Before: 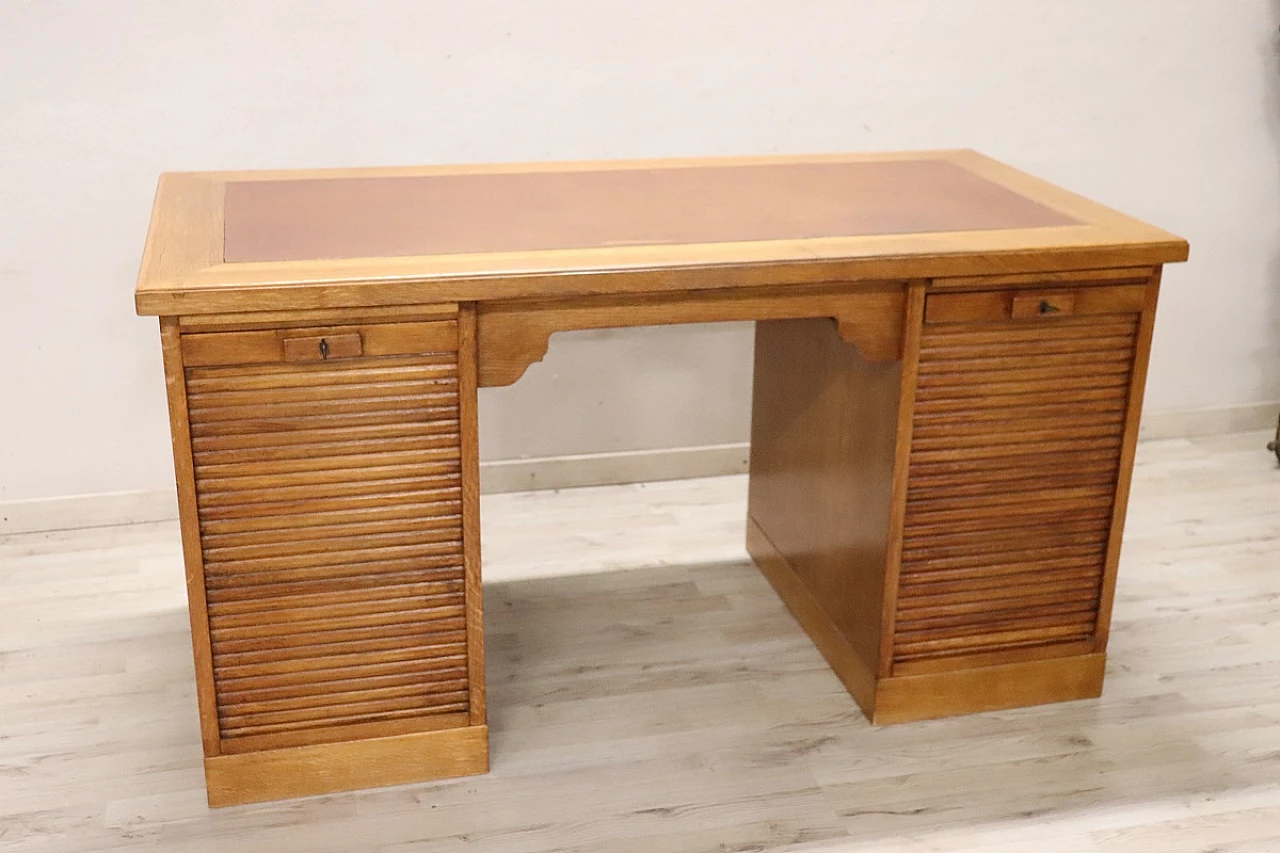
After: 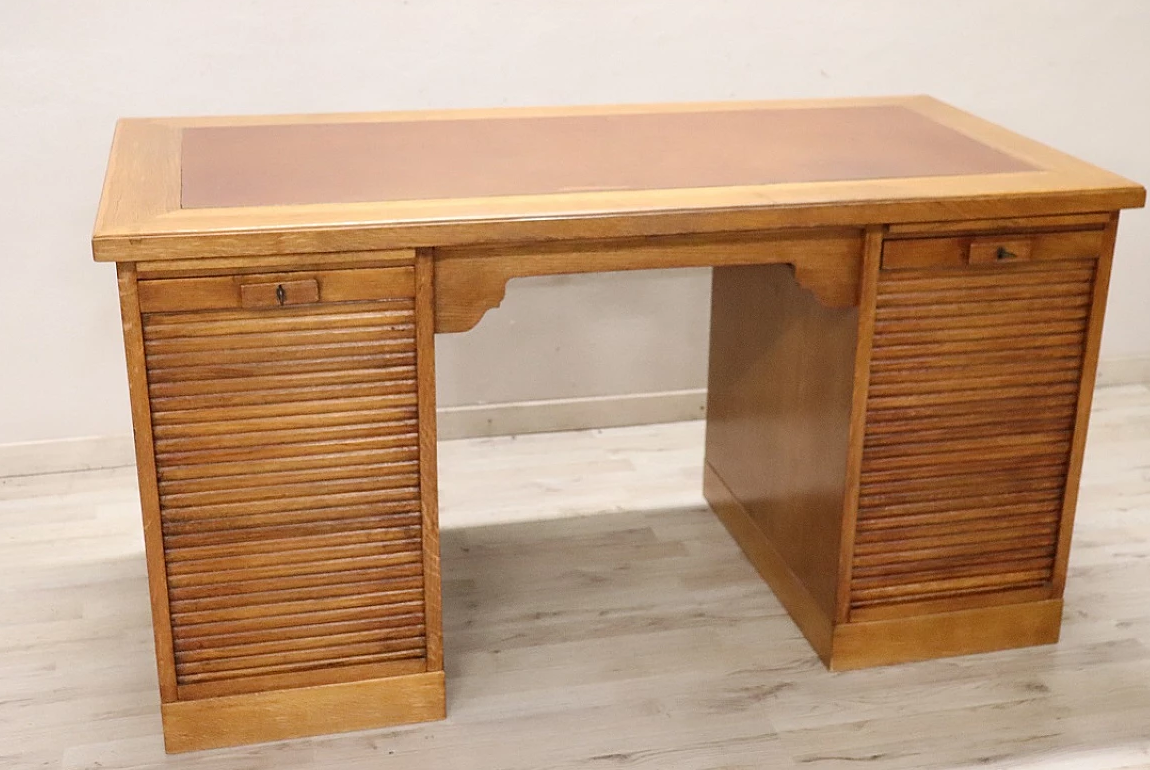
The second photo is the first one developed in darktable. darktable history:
crop: left 3.429%, top 6.383%, right 6.691%, bottom 3.293%
